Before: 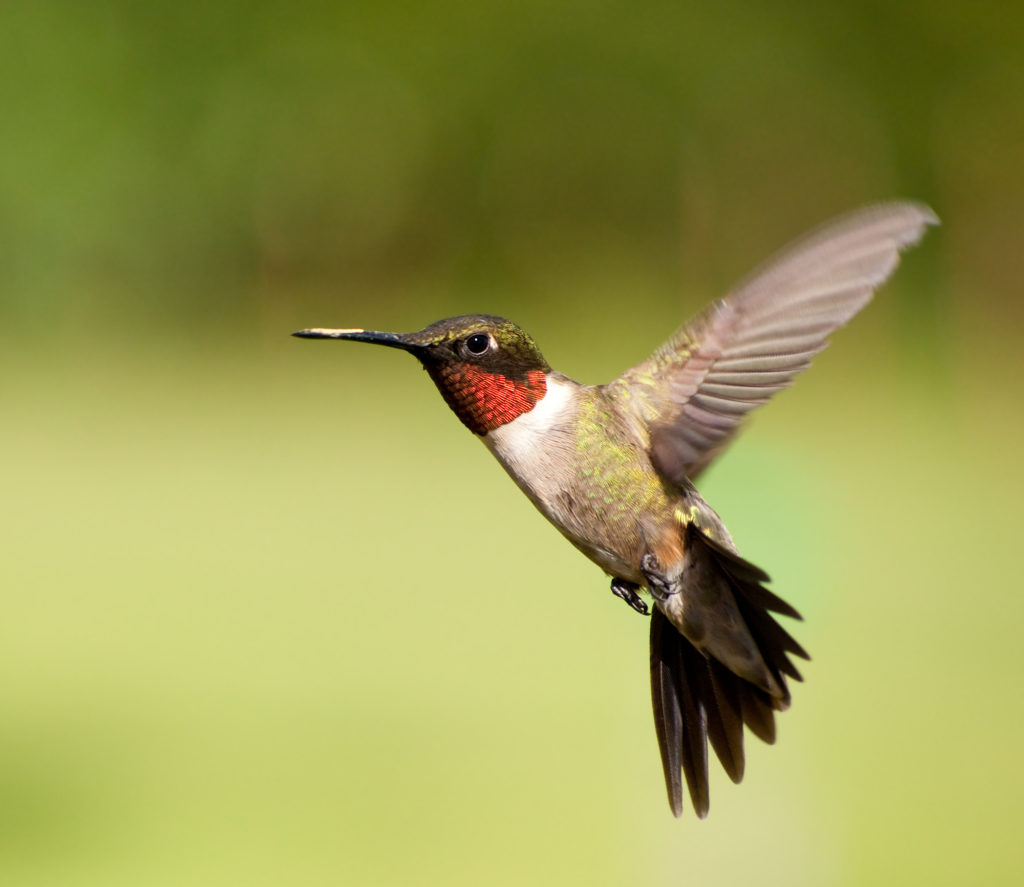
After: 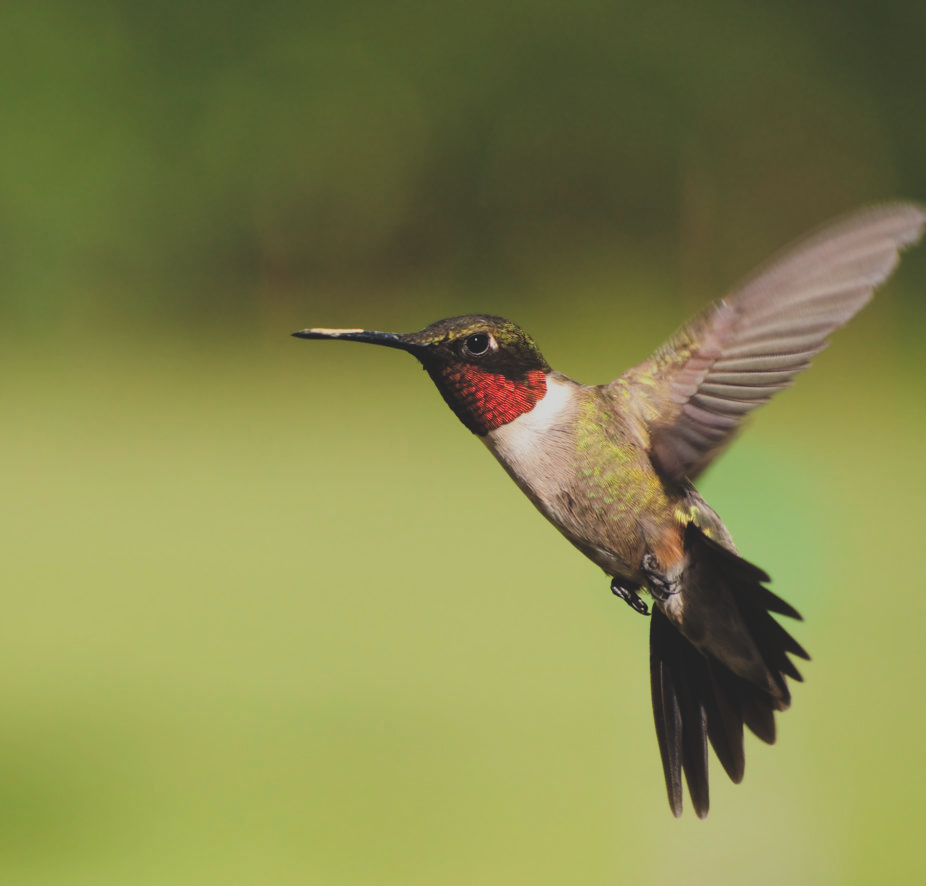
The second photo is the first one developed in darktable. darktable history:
filmic rgb: black relative exposure -7.65 EV, white relative exposure 4.56 EV, hardness 3.61
crop: right 9.509%, bottom 0.031%
rgb curve: curves: ch0 [(0, 0.186) (0.314, 0.284) (0.775, 0.708) (1, 1)], compensate middle gray true, preserve colors none
